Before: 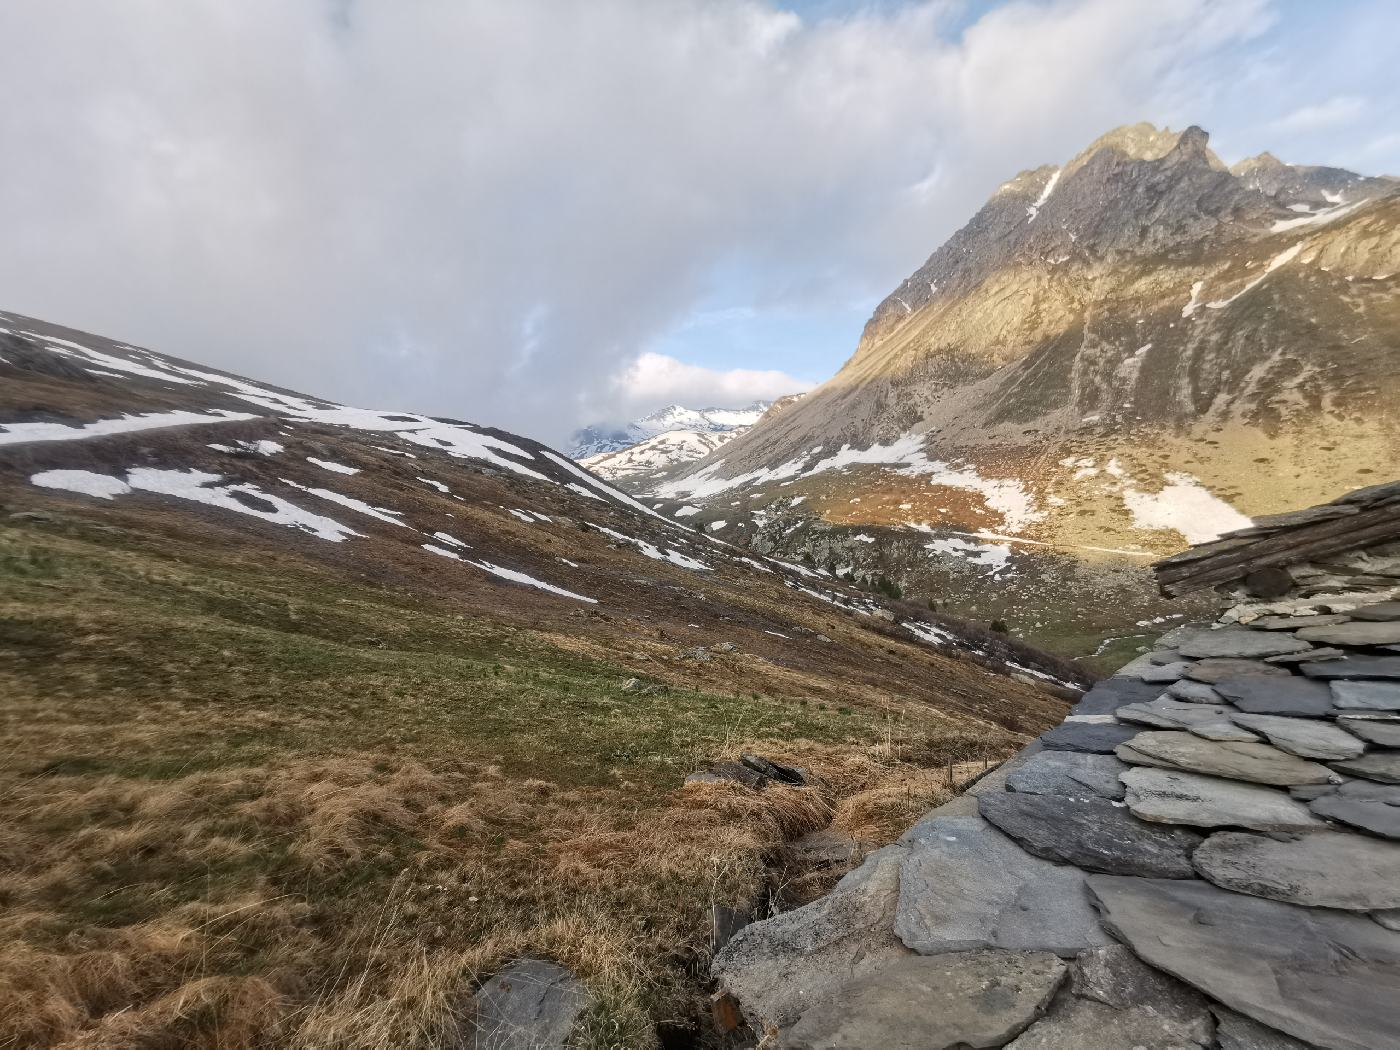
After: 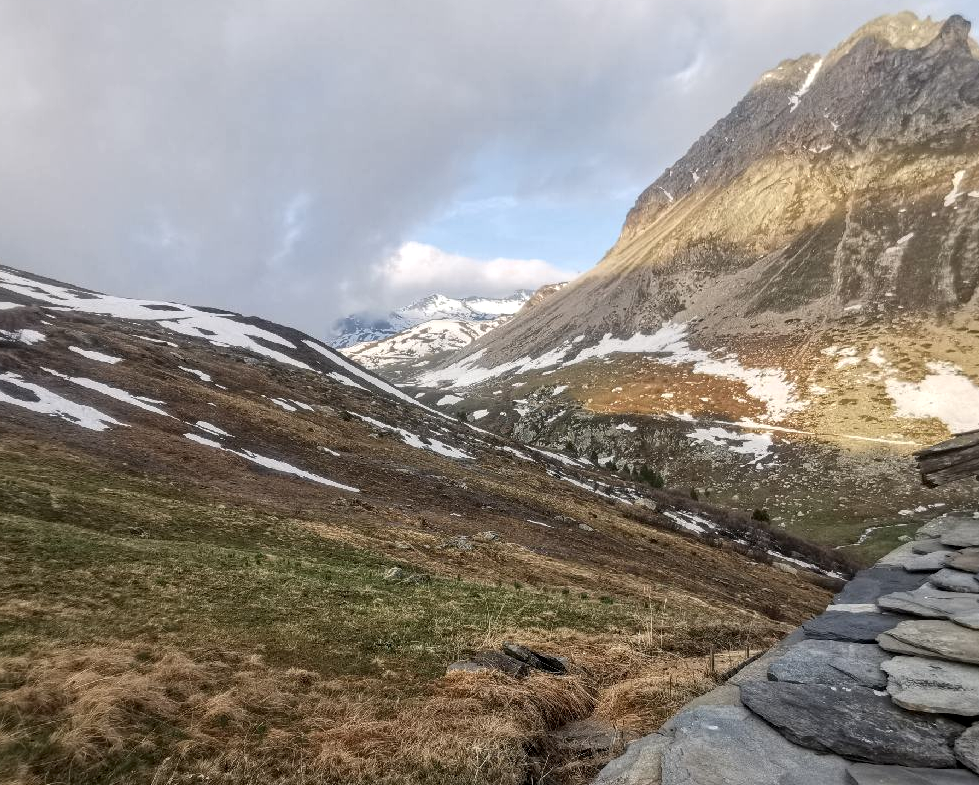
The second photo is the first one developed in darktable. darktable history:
crop and rotate: left 17.046%, top 10.659%, right 12.989%, bottom 14.553%
local contrast: on, module defaults
